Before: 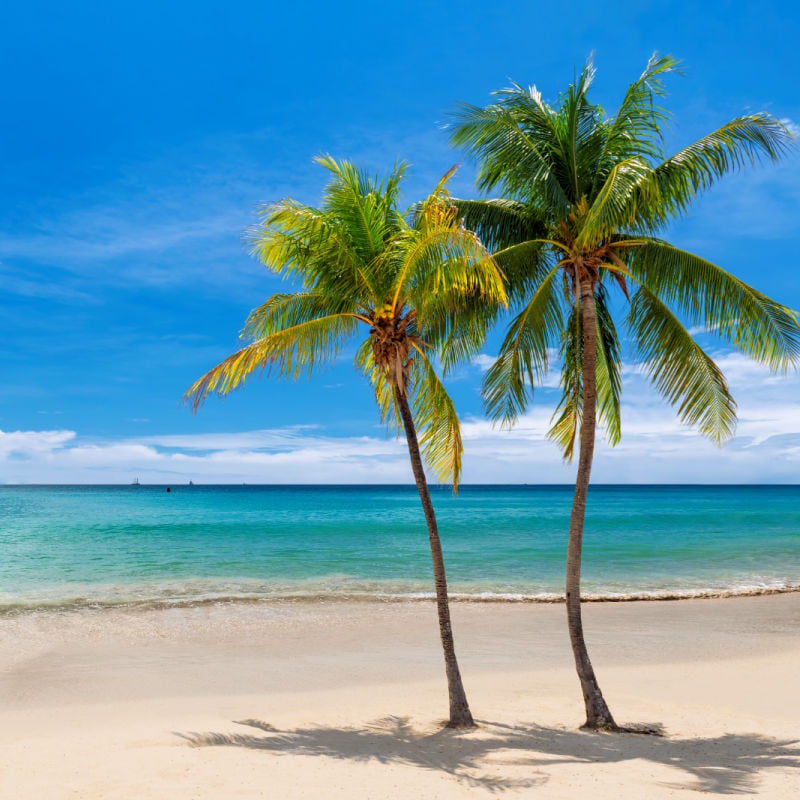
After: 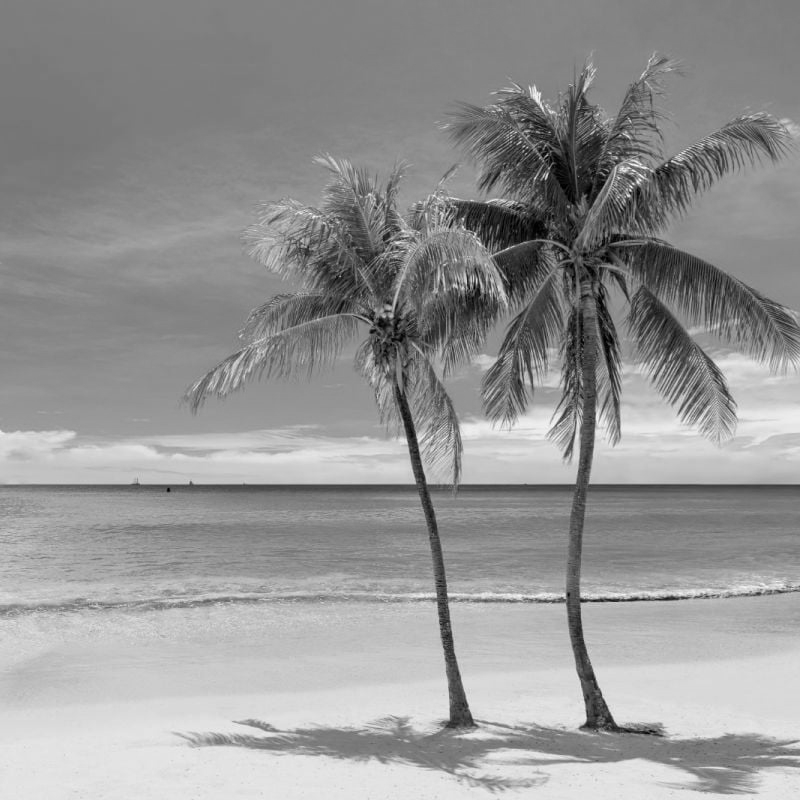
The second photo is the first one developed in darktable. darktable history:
white balance: red 0.984, blue 1.059
monochrome: on, module defaults
